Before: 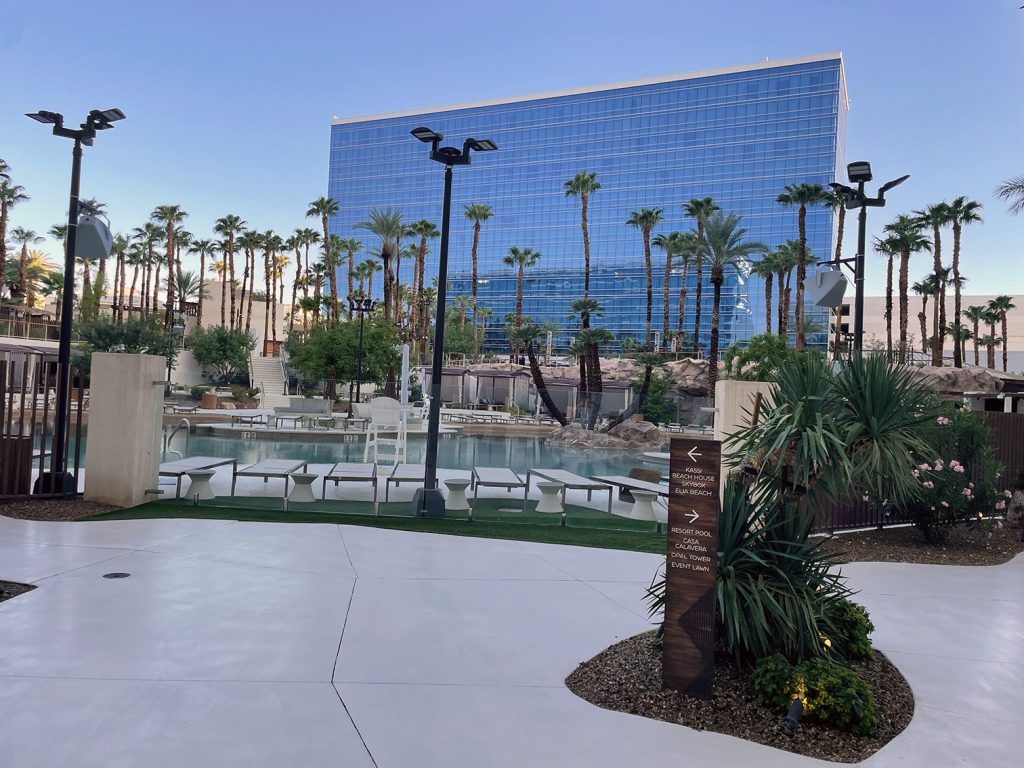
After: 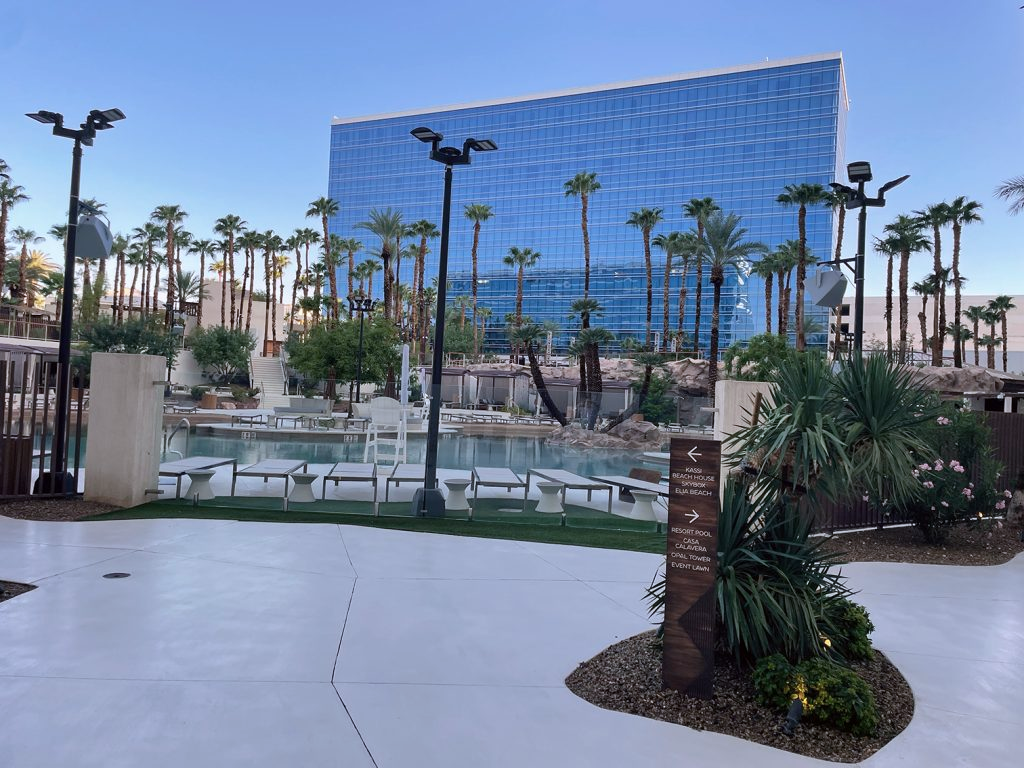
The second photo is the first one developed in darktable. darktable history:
color correction: highlights a* -0.658, highlights b* -8.61
